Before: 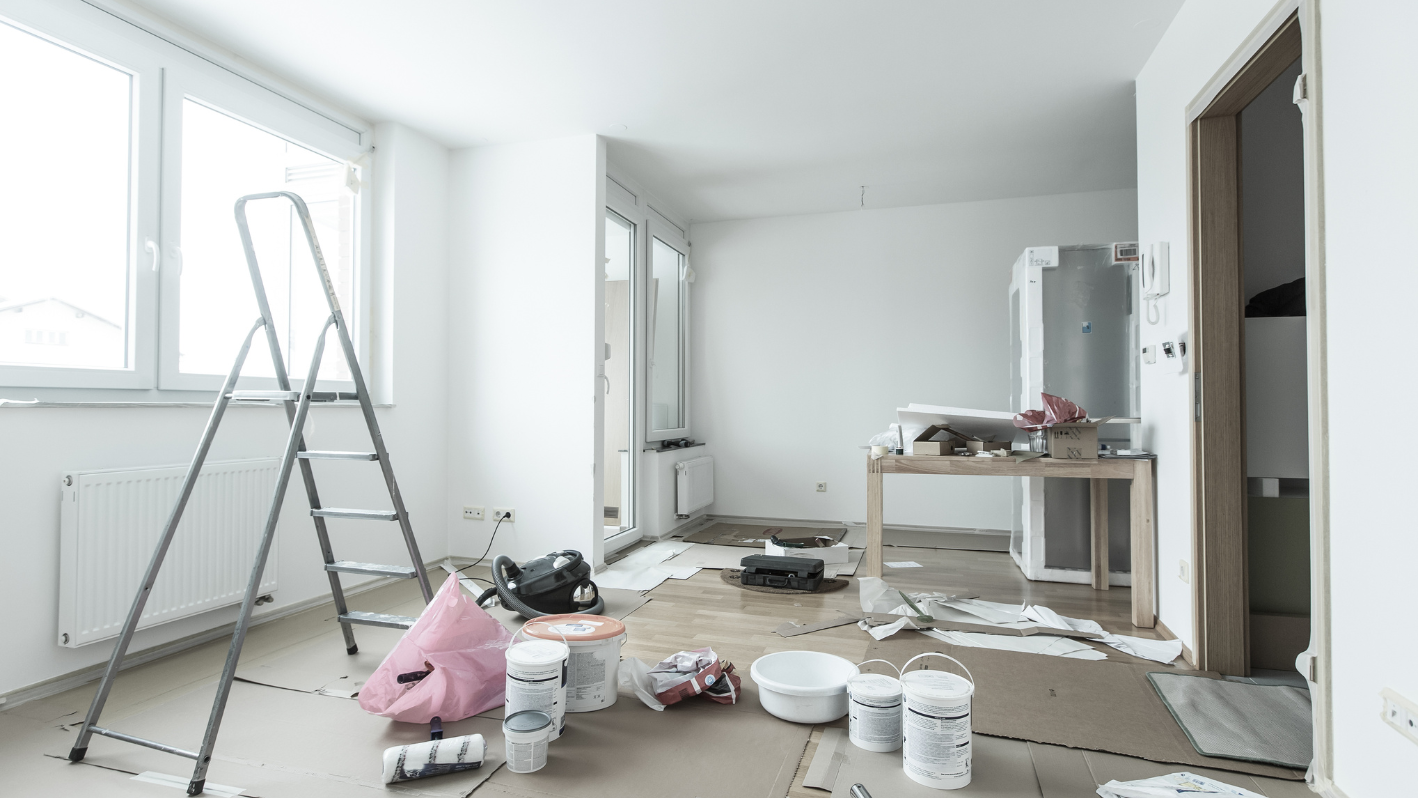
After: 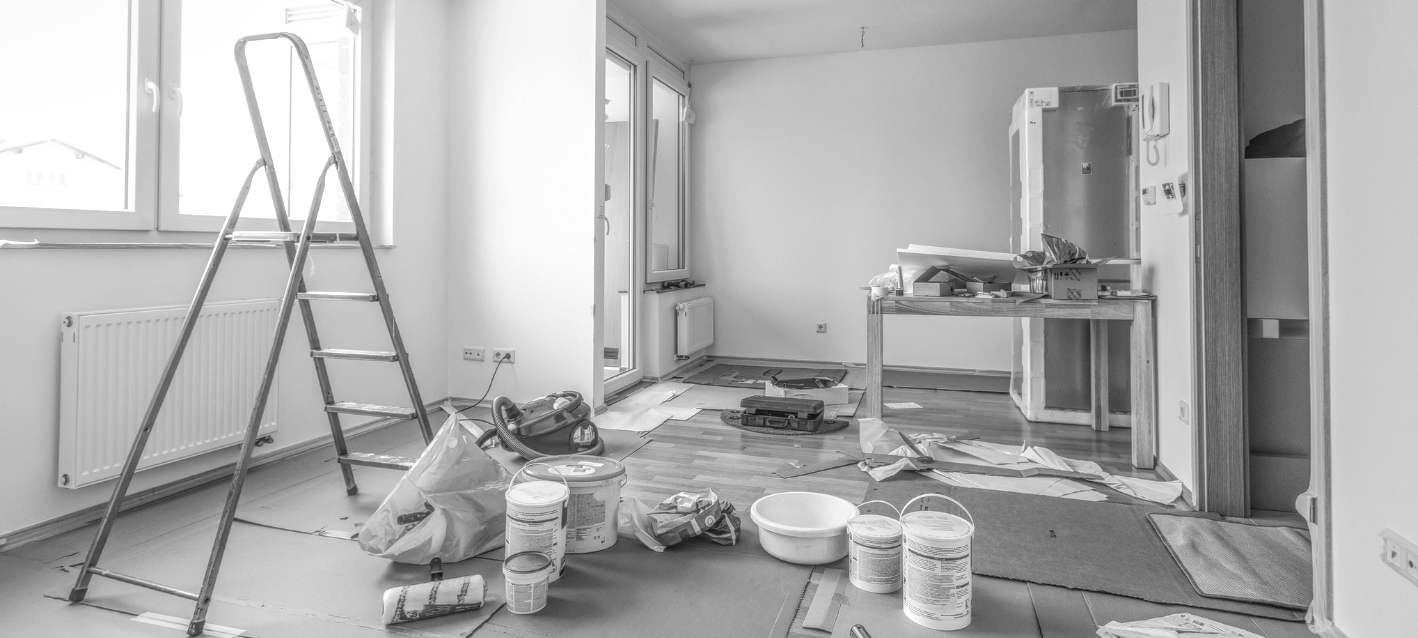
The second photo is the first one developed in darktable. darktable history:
white balance: red 1.127, blue 0.943
local contrast: highlights 0%, shadows 0%, detail 200%, midtone range 0.25
exposure: compensate highlight preservation false
monochrome: a -92.57, b 58.91
crop and rotate: top 19.998%
